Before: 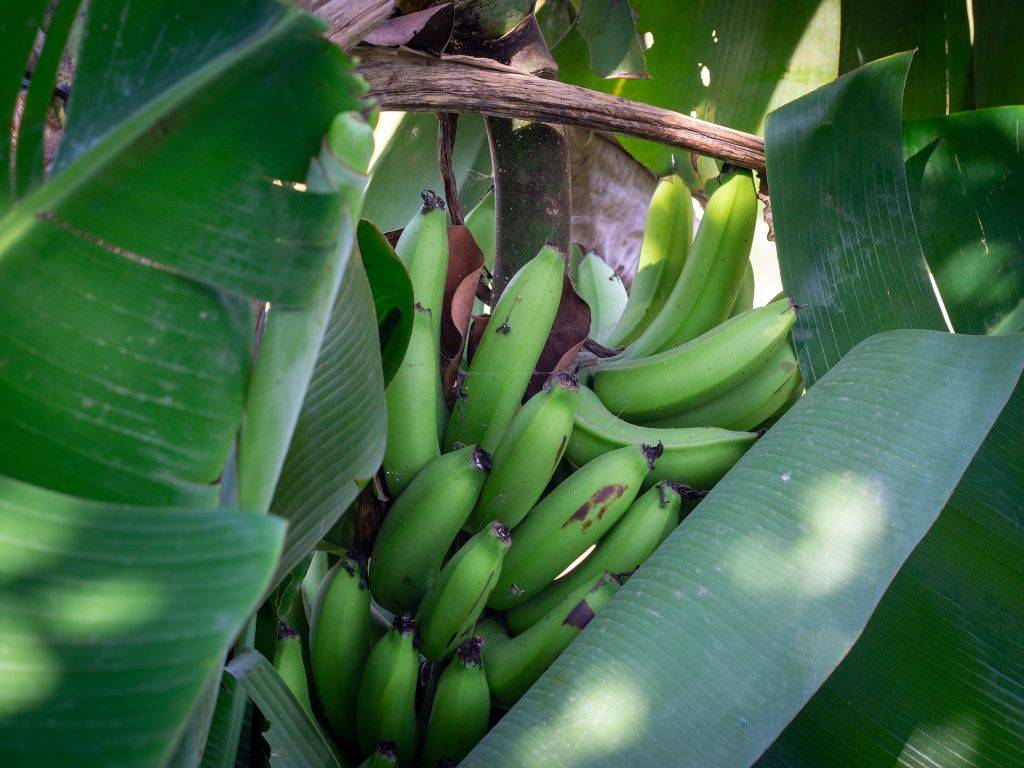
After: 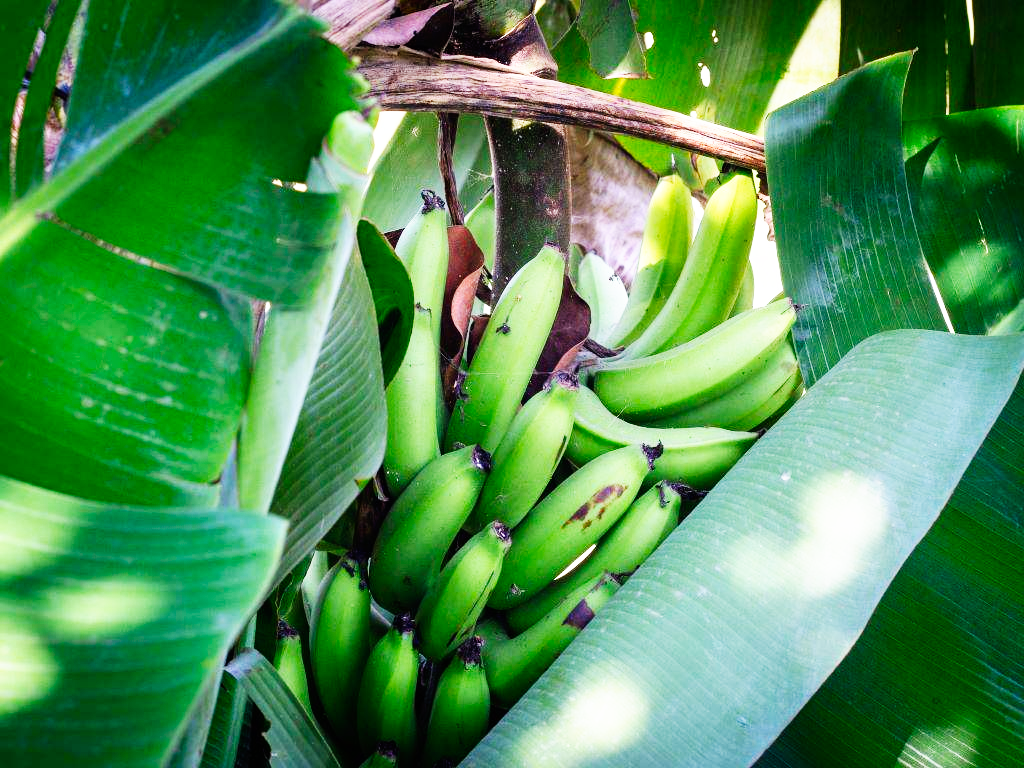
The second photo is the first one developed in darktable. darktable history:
levels: black 0.067%
base curve: curves: ch0 [(0, 0) (0.007, 0.004) (0.027, 0.03) (0.046, 0.07) (0.207, 0.54) (0.442, 0.872) (0.673, 0.972) (1, 1)], preserve colors none
